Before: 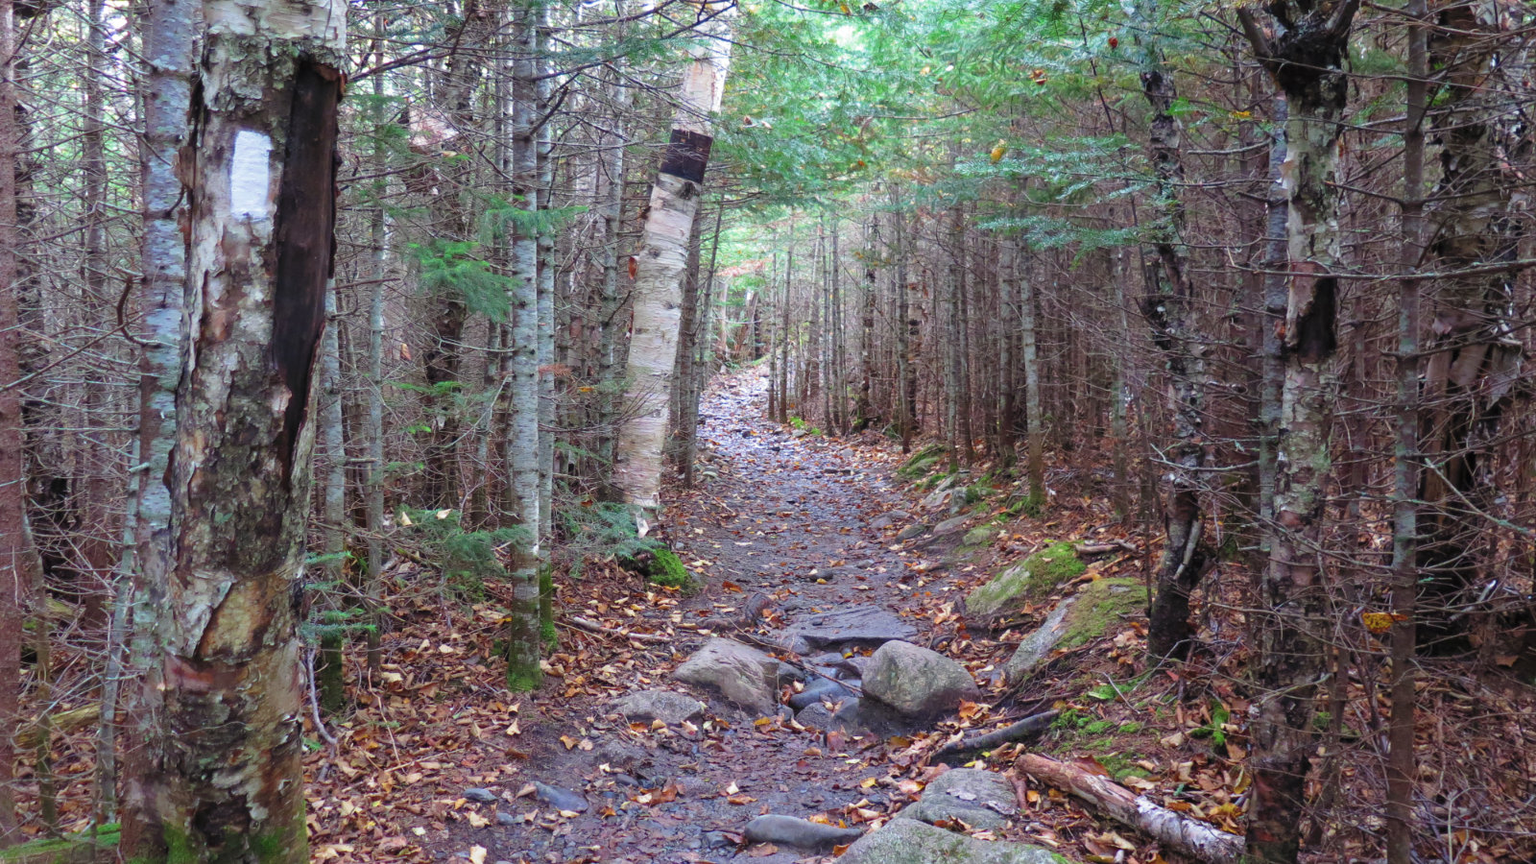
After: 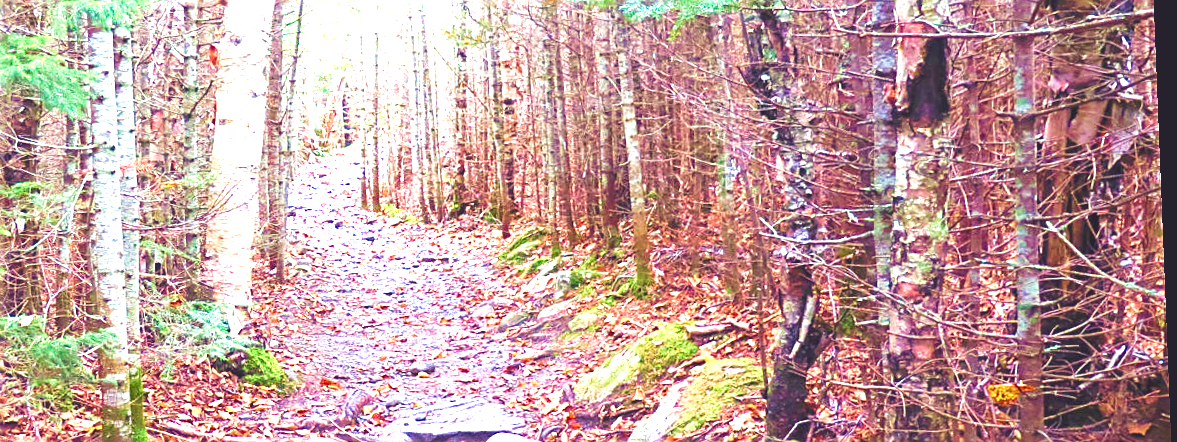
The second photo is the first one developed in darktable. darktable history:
rotate and perspective: rotation -2.29°, automatic cropping off
velvia: strength 74%
crop and rotate: left 27.938%, top 27.046%, bottom 27.046%
exposure: black level correction 0.001, exposure 1.719 EV, compensate exposure bias true, compensate highlight preservation false
white balance: emerald 1
color balance rgb: shadows lift › chroma 3%, shadows lift › hue 280.8°, power › hue 330°, highlights gain › chroma 3%, highlights gain › hue 75.6°, global offset › luminance 2%, perceptual saturation grading › global saturation 20%, perceptual saturation grading › highlights -25%, perceptual saturation grading › shadows 50%, global vibrance 20.33%
sharpen: amount 0.6
